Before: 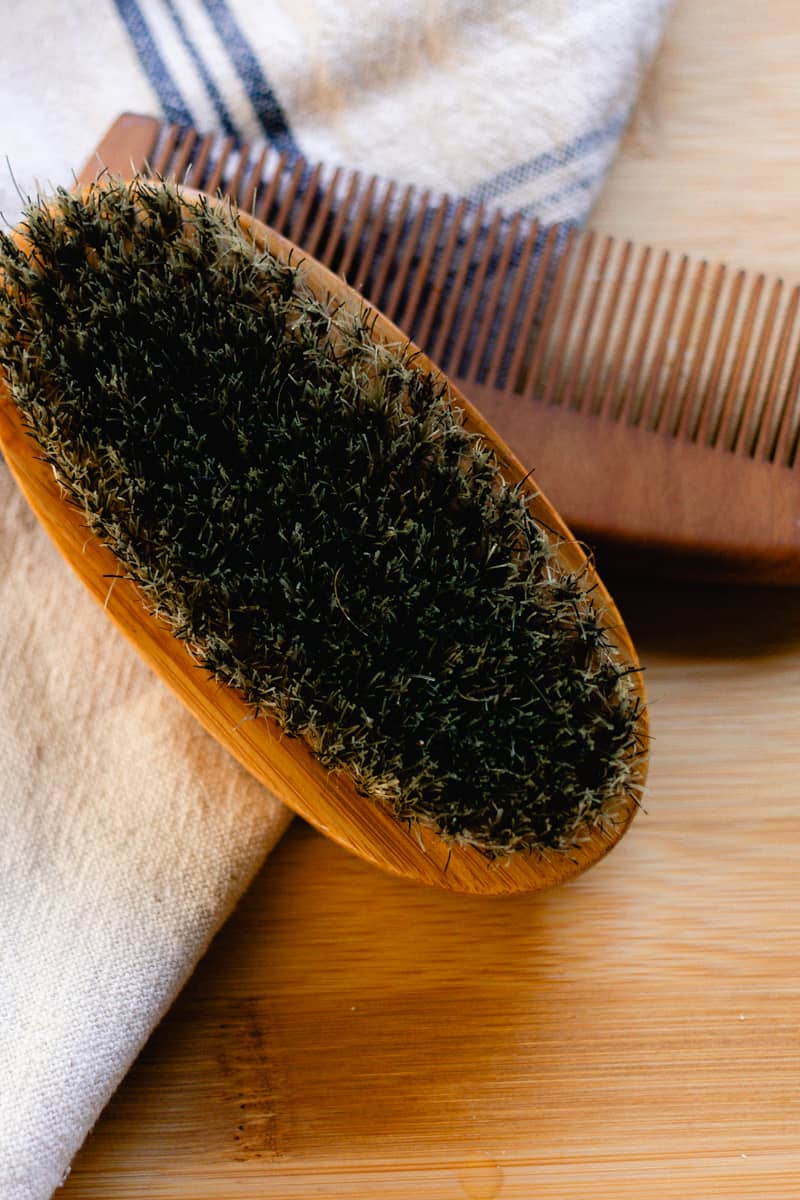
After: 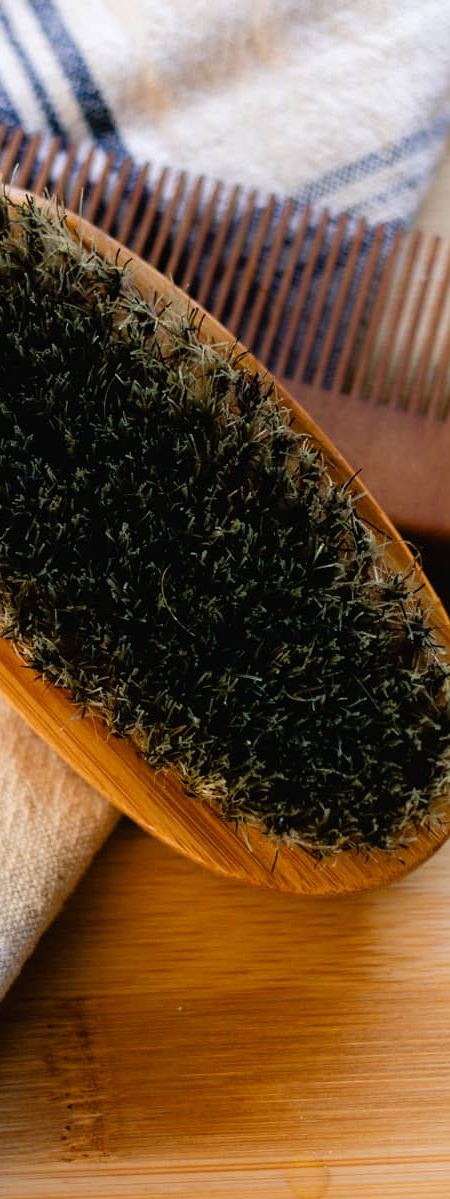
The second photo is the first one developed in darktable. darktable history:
crop: left 21.653%, right 22.069%, bottom 0.004%
